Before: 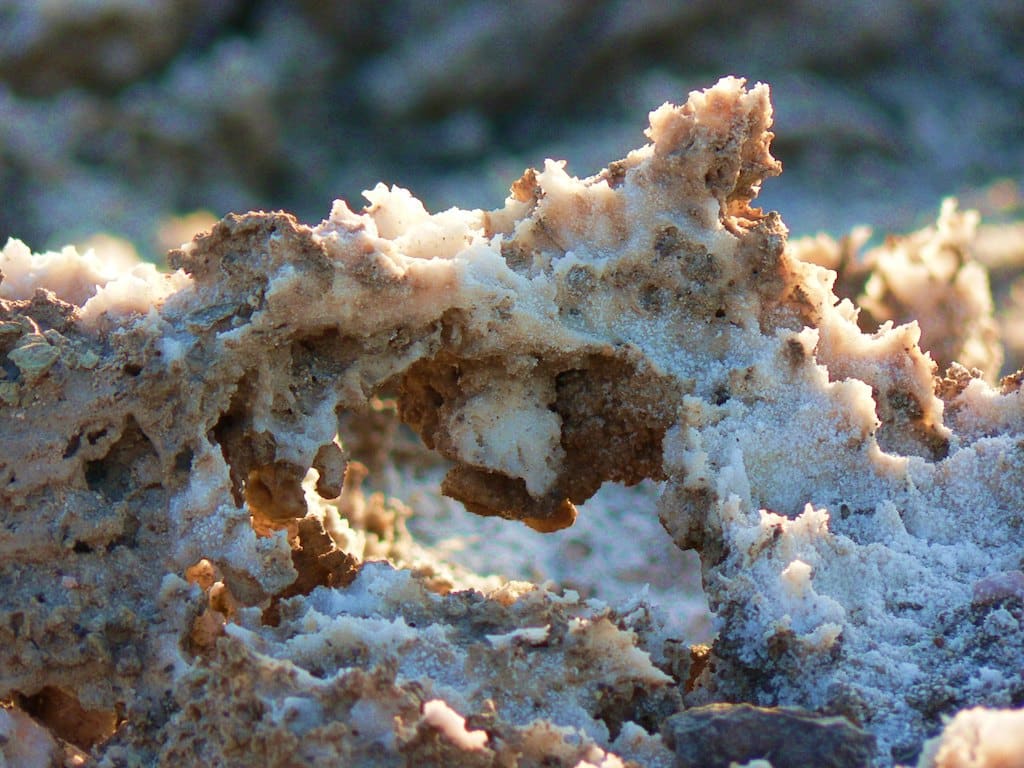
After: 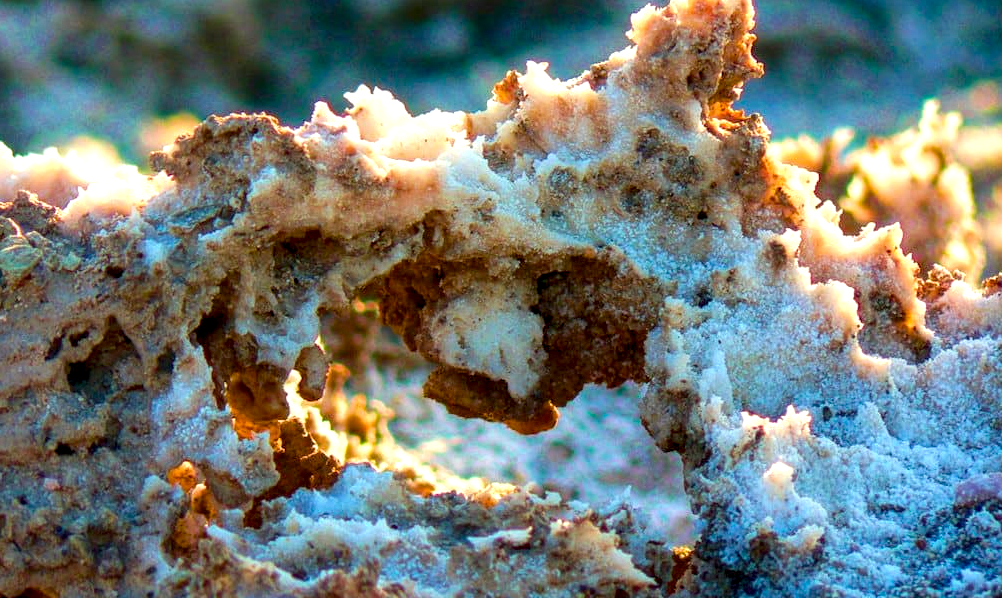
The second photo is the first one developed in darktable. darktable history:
color calibration: output R [0.946, 0.065, -0.013, 0], output G [-0.246, 1.264, -0.017, 0], output B [0.046, -0.098, 1.05, 0], illuminant custom, x 0.344, y 0.359, temperature 5045.54 K
exposure: black level correction 0.002, exposure 0.15 EV, compensate highlight preservation false
local contrast: detail 150%
crop and rotate: left 1.814%, top 12.818%, right 0.25%, bottom 9.225%
color balance rgb: linear chroma grading › global chroma 15%, perceptual saturation grading › global saturation 30%
